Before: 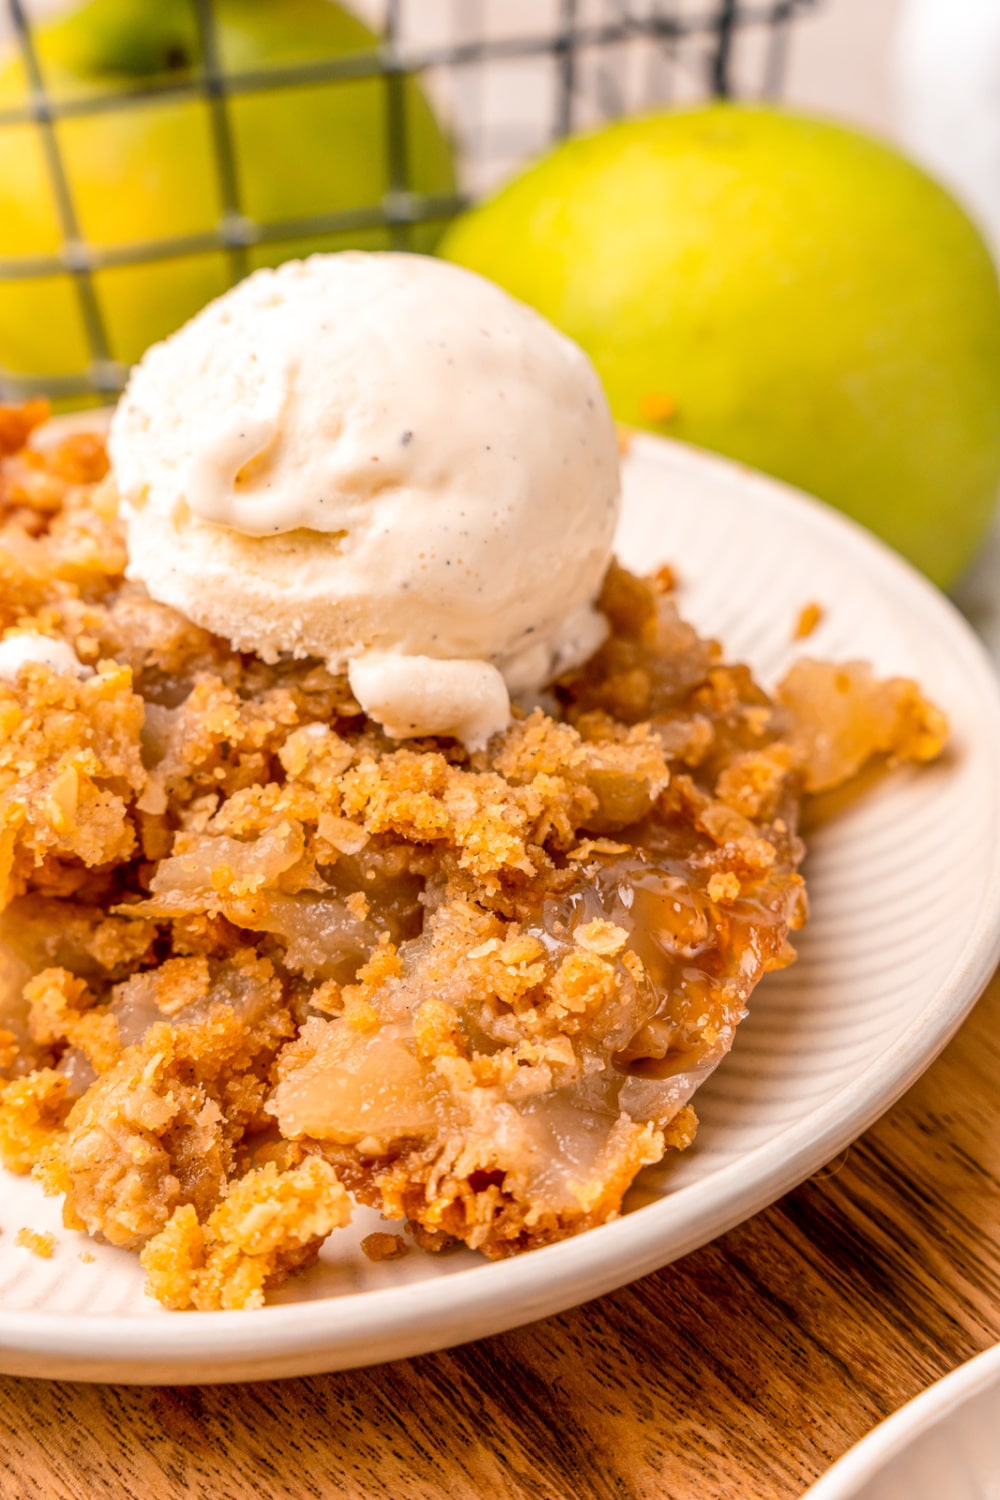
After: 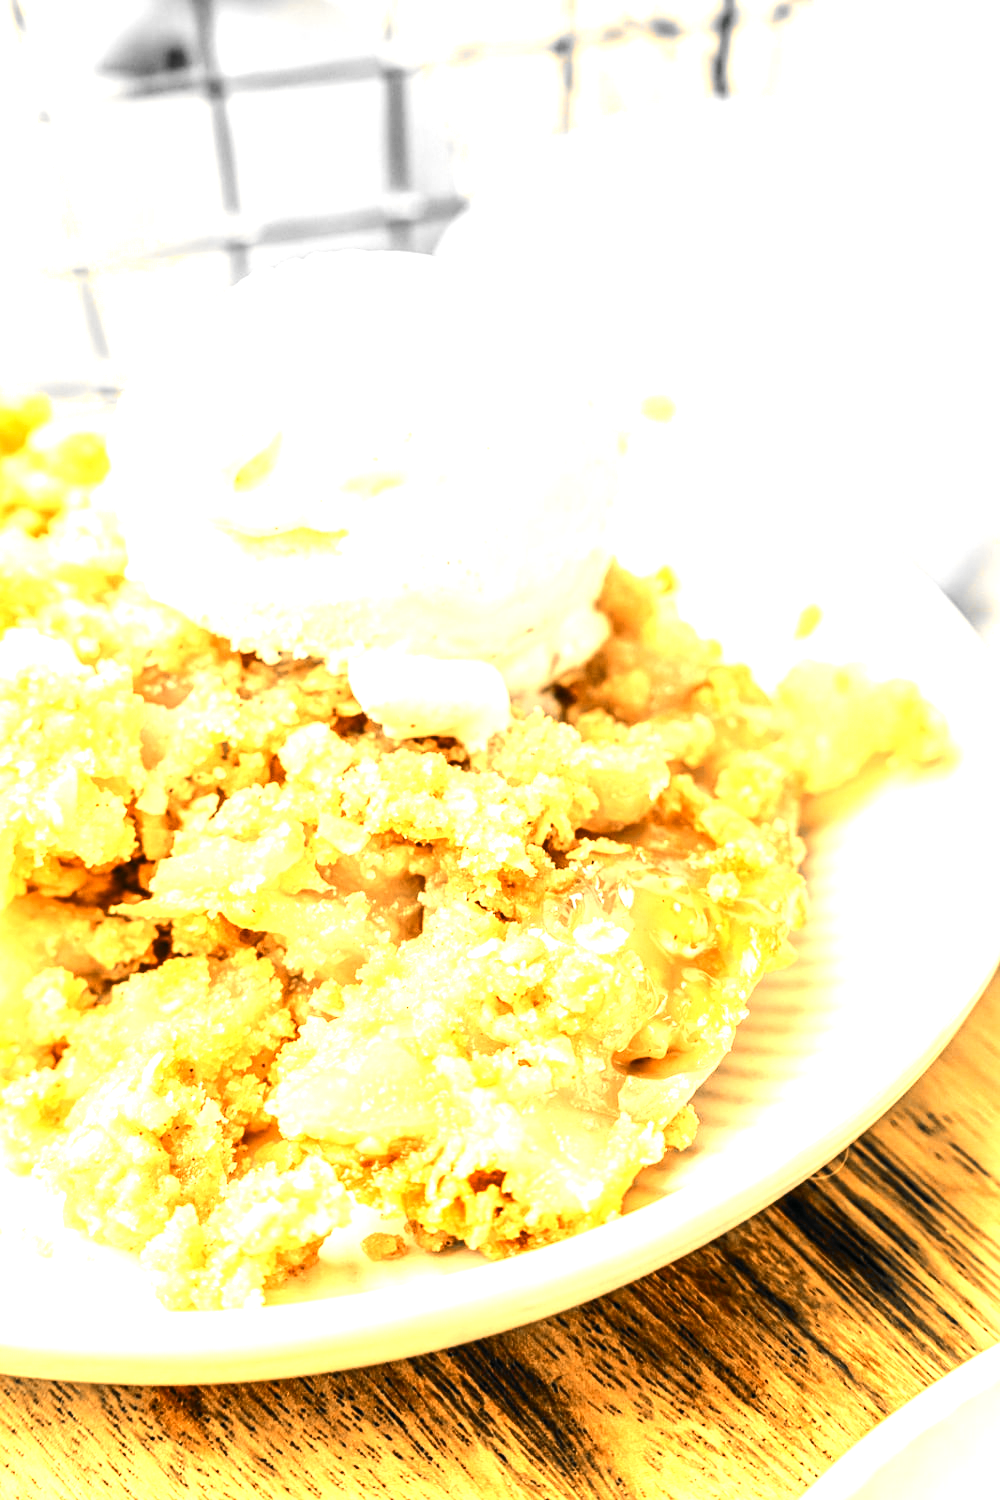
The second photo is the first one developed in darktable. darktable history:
exposure: black level correction 0, exposure 1.69 EV, compensate highlight preservation false
color zones: curves: ch0 [(0, 0.65) (0.096, 0.644) (0.221, 0.539) (0.429, 0.5) (0.571, 0.5) (0.714, 0.5) (0.857, 0.5) (1, 0.65)]; ch1 [(0, 0.5) (0.143, 0.5) (0.257, -0.002) (0.429, 0.04) (0.571, -0.001) (0.714, -0.015) (0.857, 0.024) (1, 0.5)]
tone curve: curves: ch0 [(0, 0) (0.126, 0.086) (0.338, 0.307) (0.494, 0.531) (0.703, 0.762) (1, 1)]; ch1 [(0, 0) (0.346, 0.324) (0.45, 0.426) (0.5, 0.5) (0.522, 0.517) (0.55, 0.578) (1, 1)]; ch2 [(0, 0) (0.44, 0.424) (0.501, 0.499) (0.554, 0.554) (0.622, 0.667) (0.707, 0.746) (1, 1)], color space Lab, independent channels, preserve colors none
color correction: highlights a* 2.15, highlights b* 34.07, shadows a* -35.93, shadows b* -5.85
sharpen: amount 0.206
